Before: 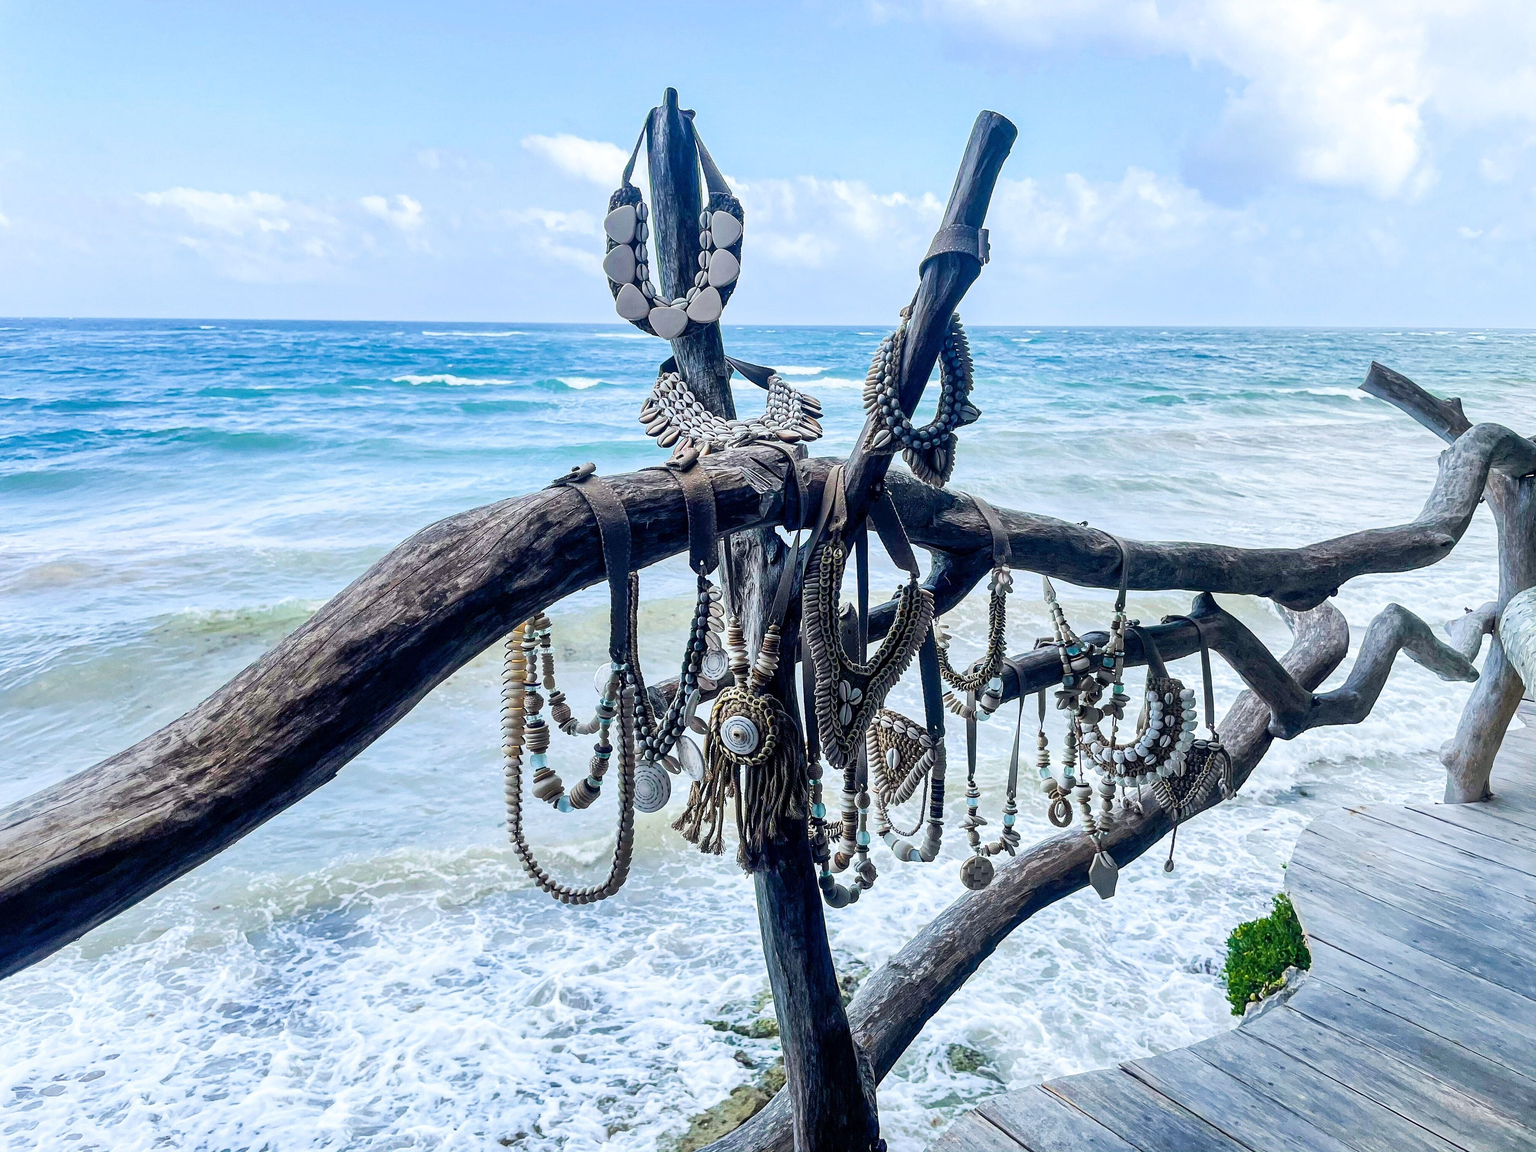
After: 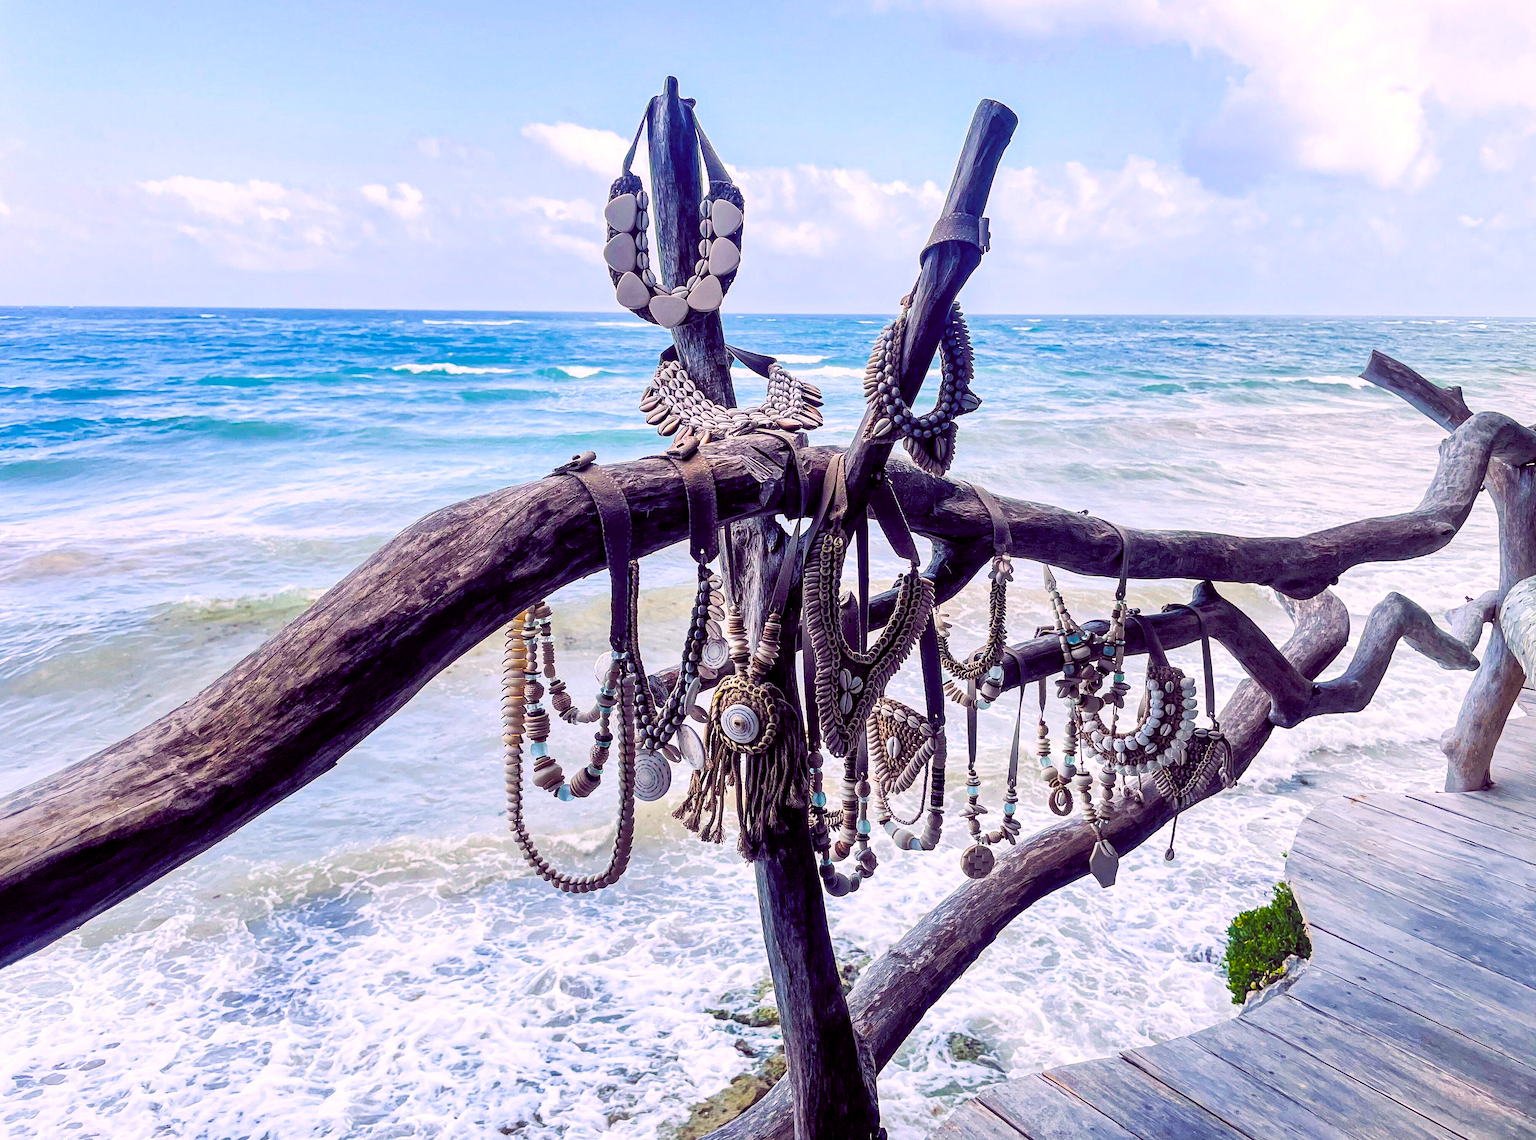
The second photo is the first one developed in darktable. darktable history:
crop: top 1.049%, right 0.001%
color balance rgb: shadows lift › chroma 6.43%, shadows lift › hue 305.74°, highlights gain › chroma 2.43%, highlights gain › hue 35.74°, global offset › chroma 0.28%, global offset › hue 320.29°, linear chroma grading › global chroma 5.5%, perceptual saturation grading › global saturation 30%, contrast 5.15%
